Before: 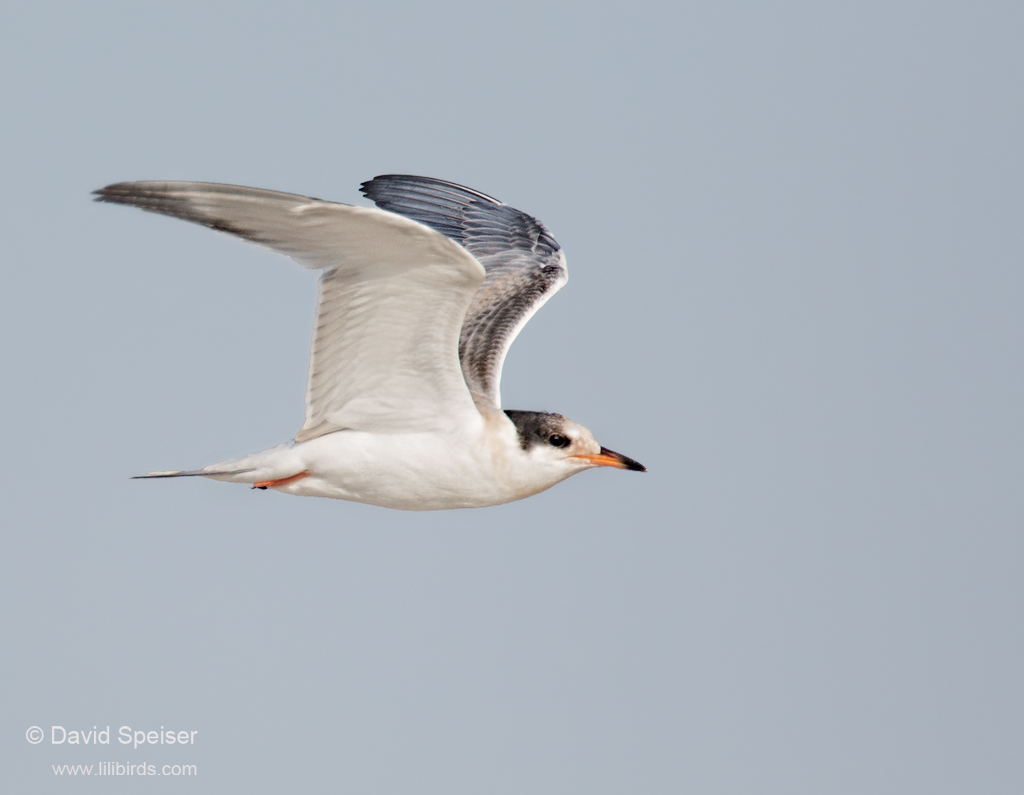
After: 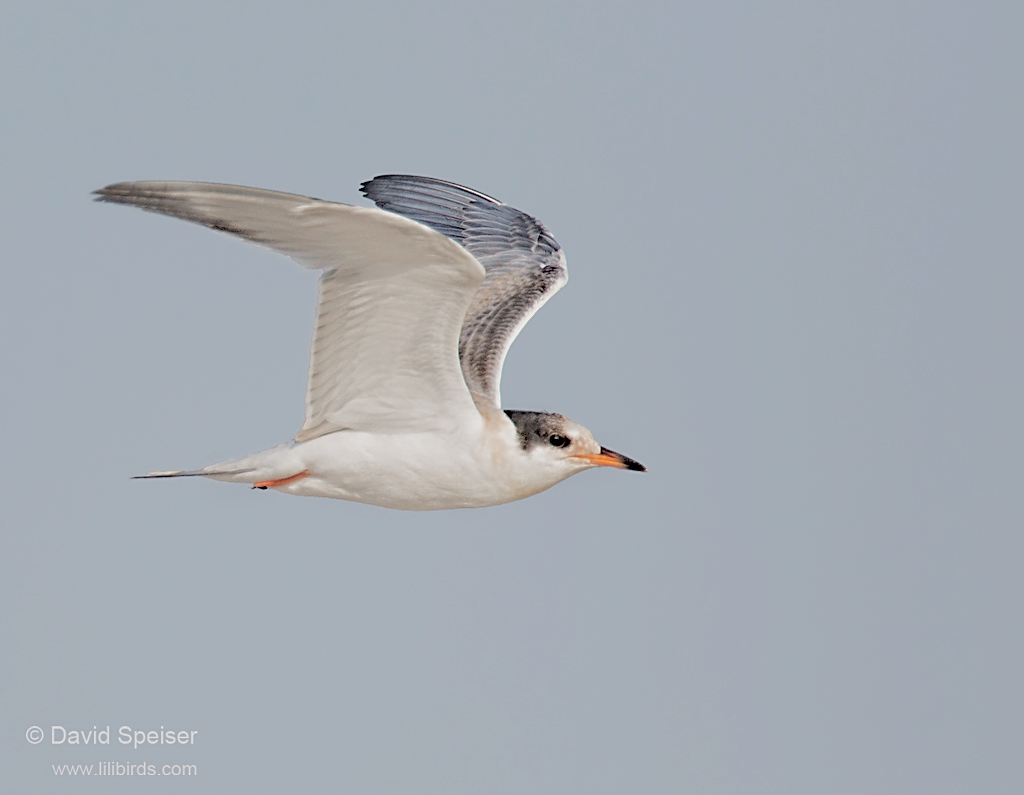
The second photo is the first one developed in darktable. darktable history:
exposure: exposure -0.271 EV, compensate highlight preservation false
sharpen: on, module defaults
tone curve: curves: ch0 [(0, 0) (0.004, 0.008) (0.077, 0.156) (0.169, 0.29) (0.774, 0.774) (1, 1)], color space Lab, independent channels, preserve colors none
